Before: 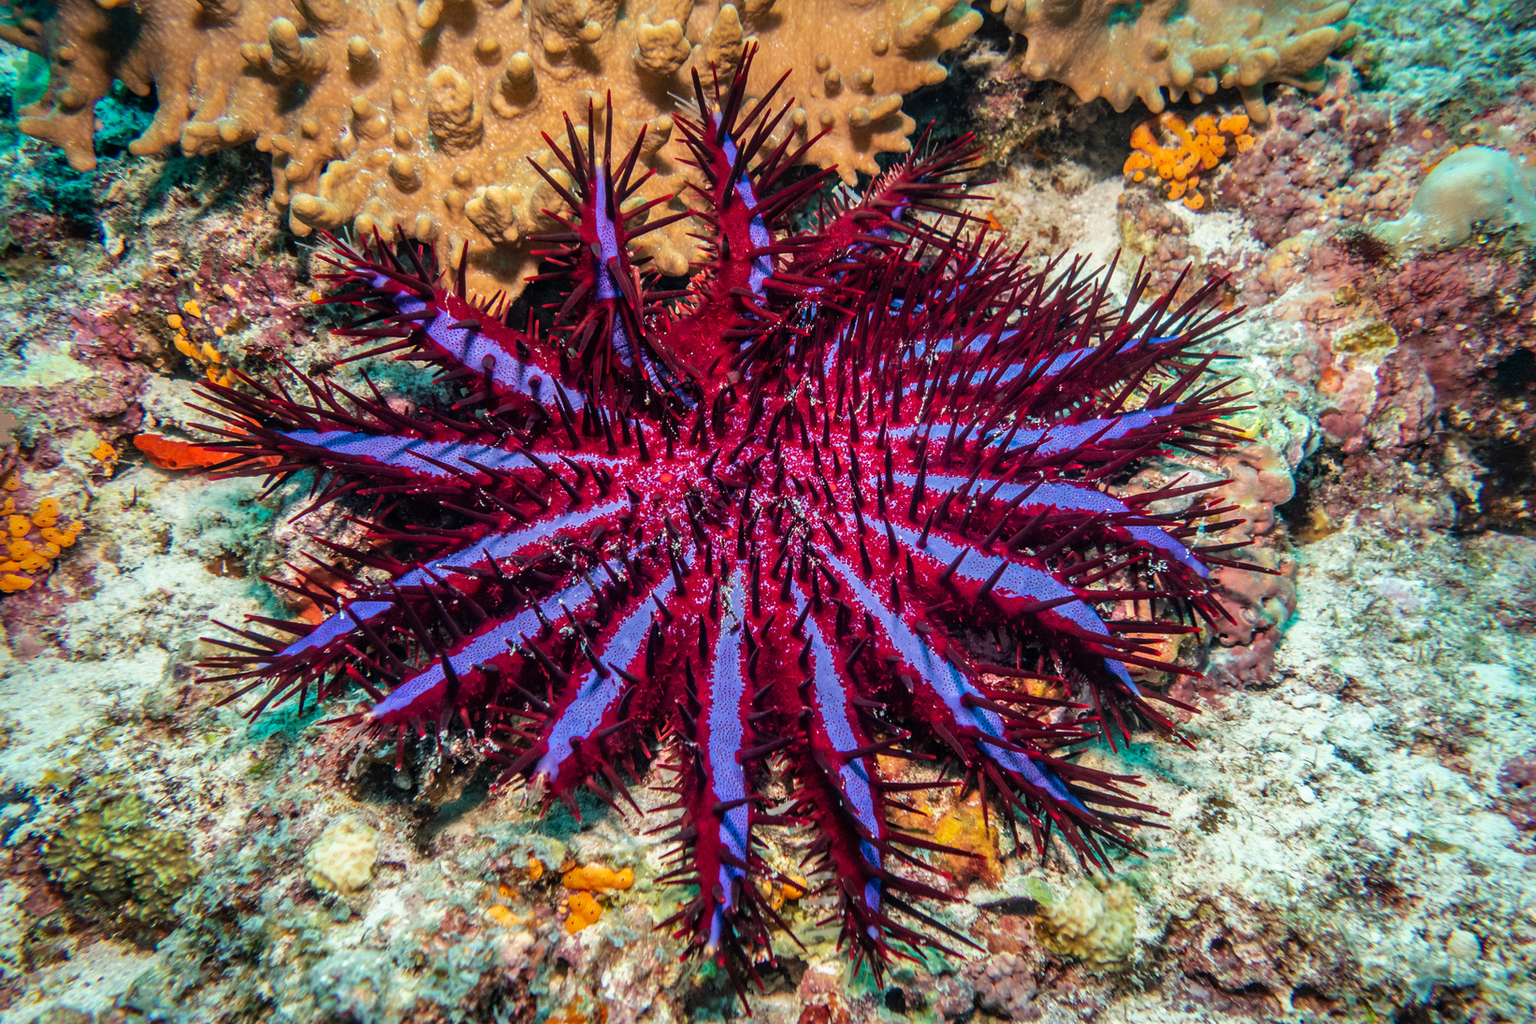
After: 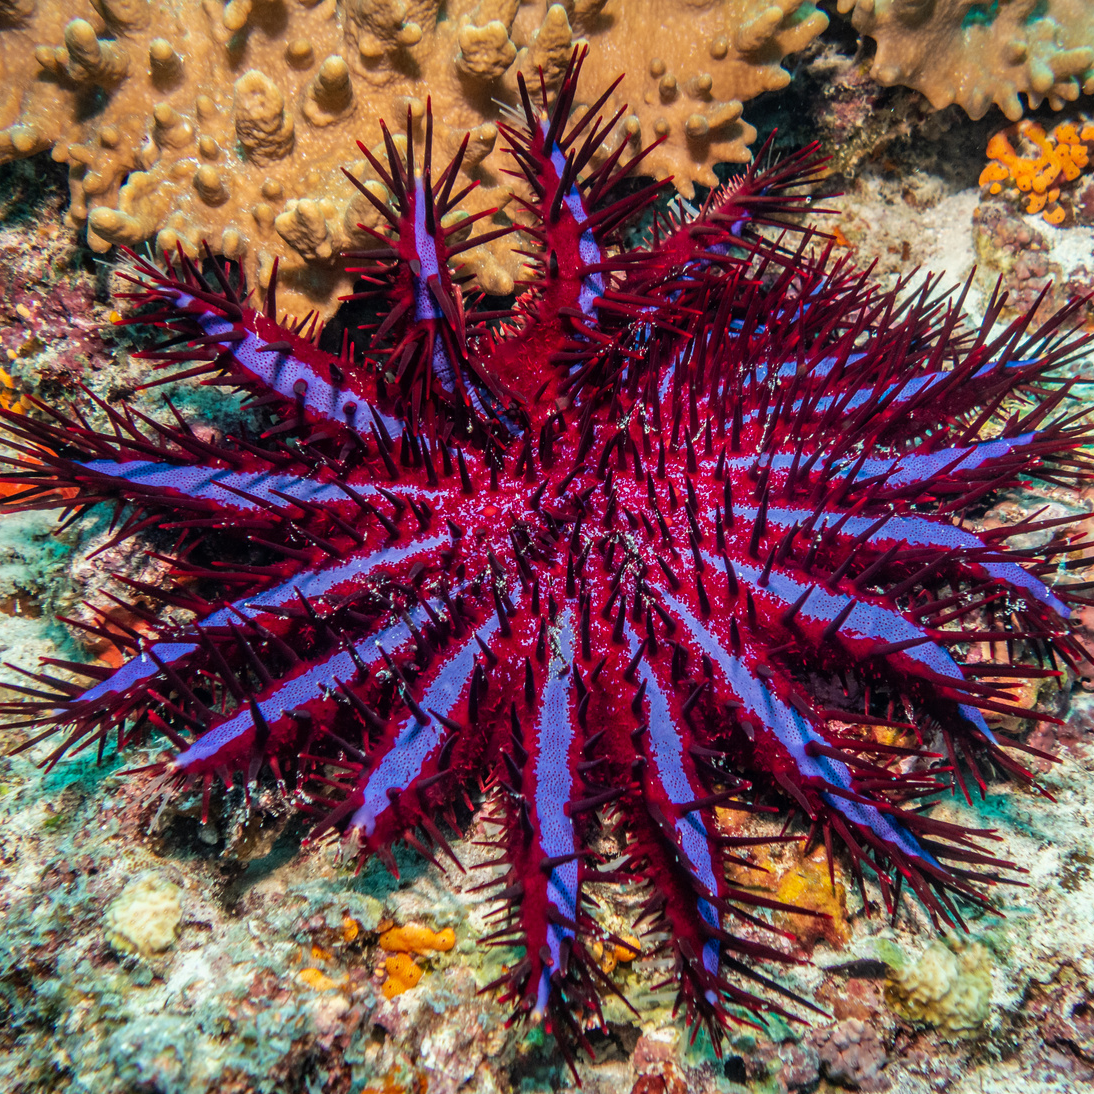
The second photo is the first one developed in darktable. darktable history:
shadows and highlights: shadows -40.15, highlights 62.88, soften with gaussian
crop and rotate: left 13.537%, right 19.796%
